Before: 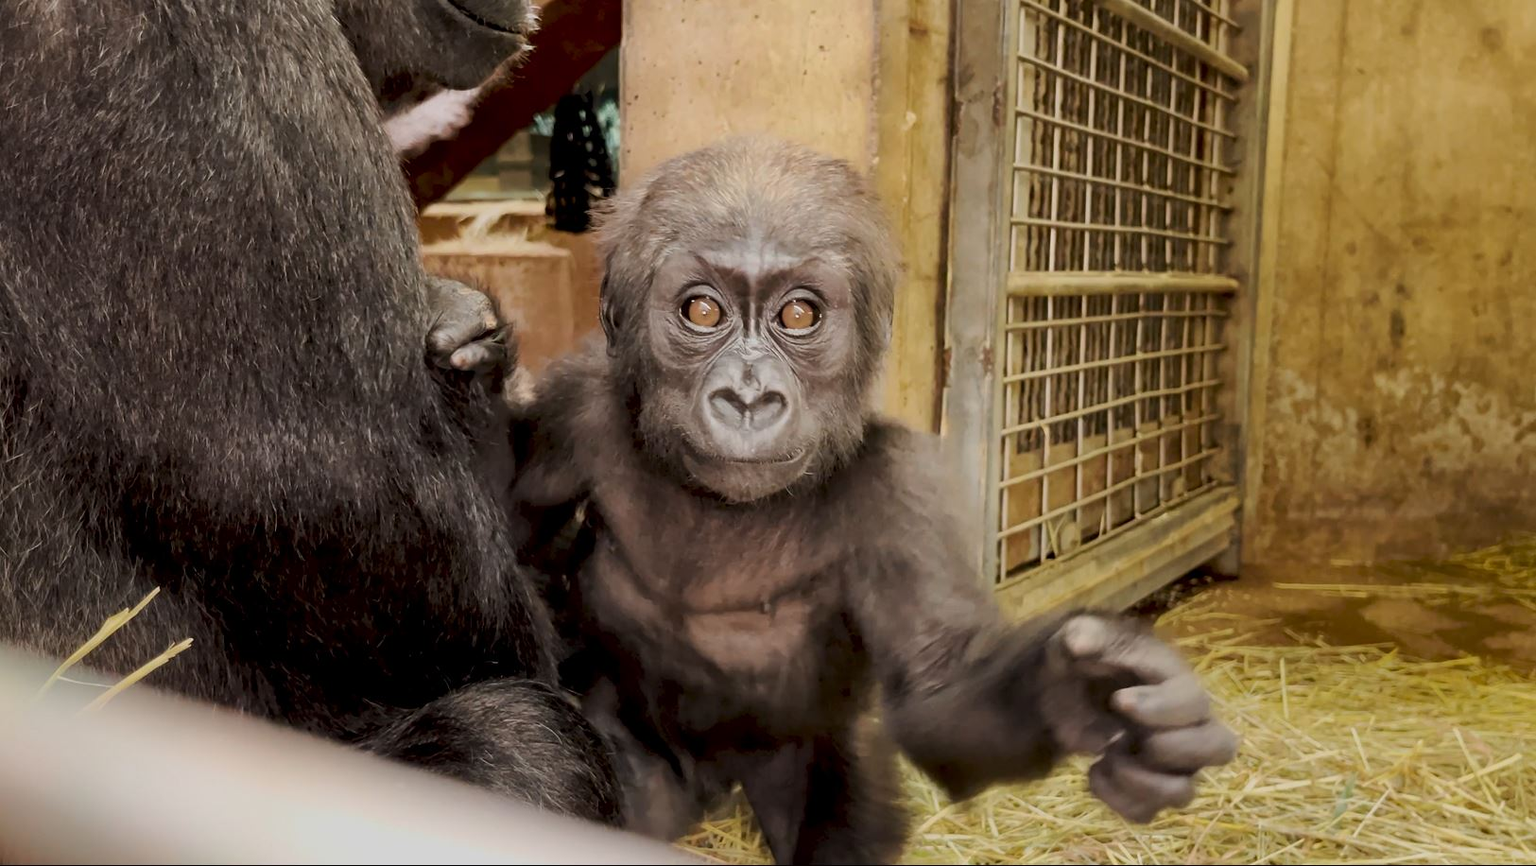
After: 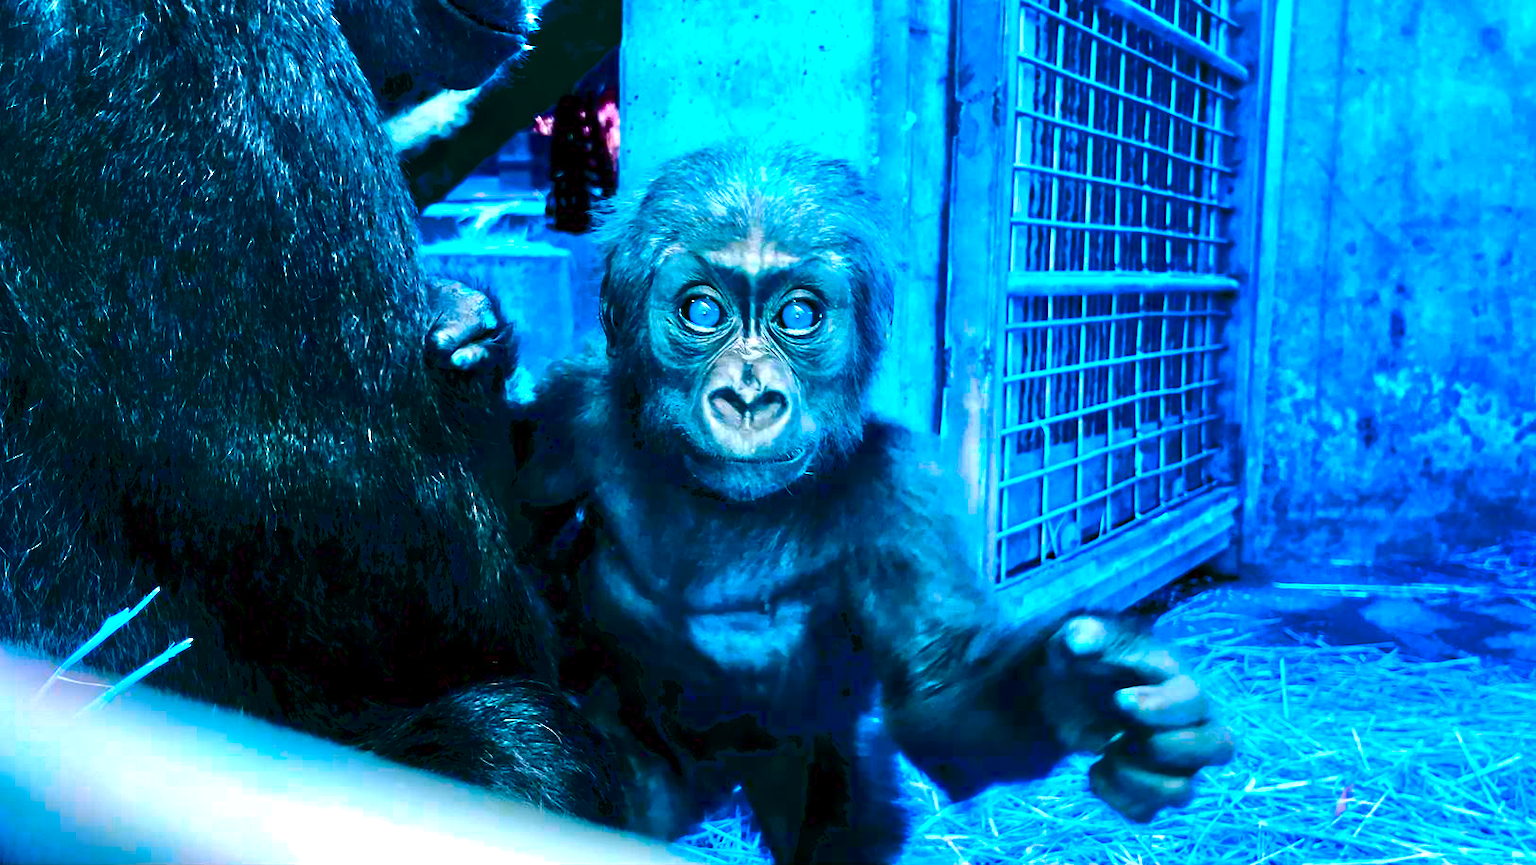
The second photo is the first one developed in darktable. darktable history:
color balance rgb: shadows lift › chroma 4.732%, shadows lift › hue 26.21°, perceptual saturation grading › global saturation 19.411%, hue shift 179.12°, global vibrance 49.273%, contrast 0.947%
contrast brightness saturation: brightness -0.999, saturation 0.99
tone equalizer: -8 EV 1.97 EV, -7 EV 1.99 EV, -6 EV 1.99 EV, -5 EV 2 EV, -4 EV 1.97 EV, -3 EV 1.47 EV, -2 EV 0.999 EV, -1 EV 0.521 EV, edges refinement/feathering 500, mask exposure compensation -1.57 EV, preserve details guided filter
